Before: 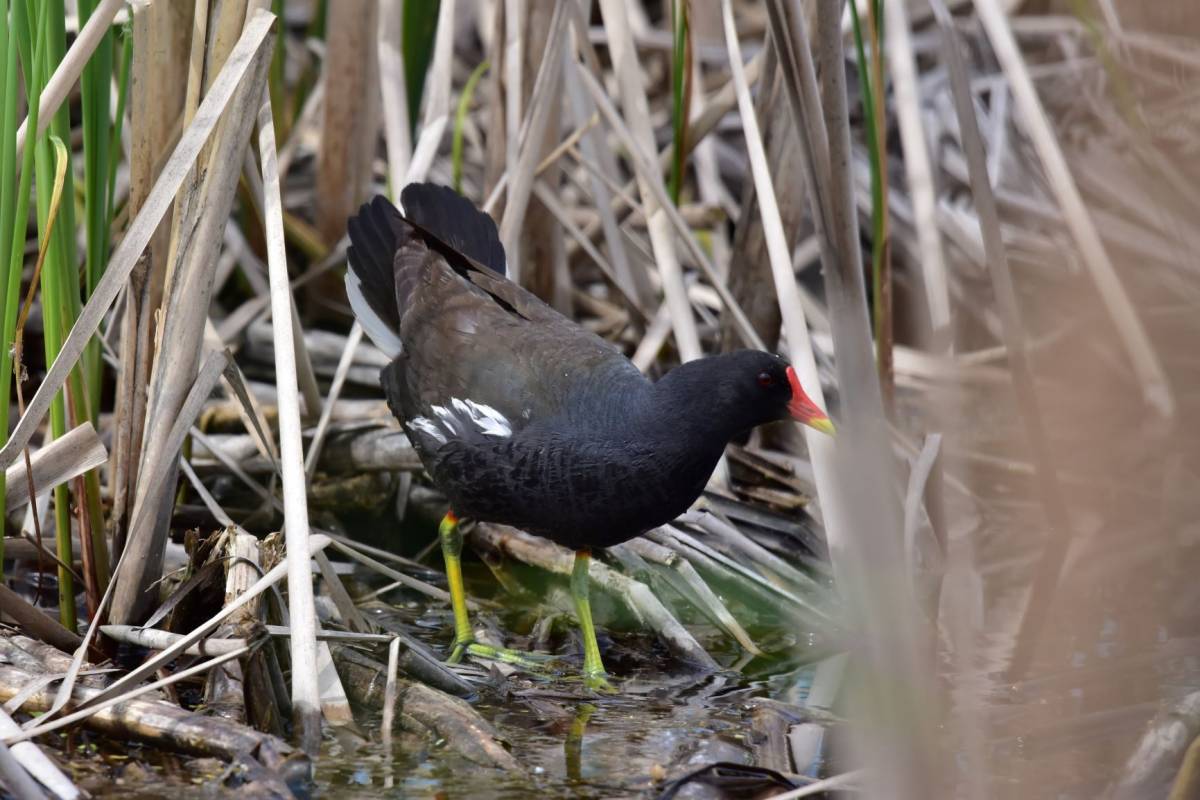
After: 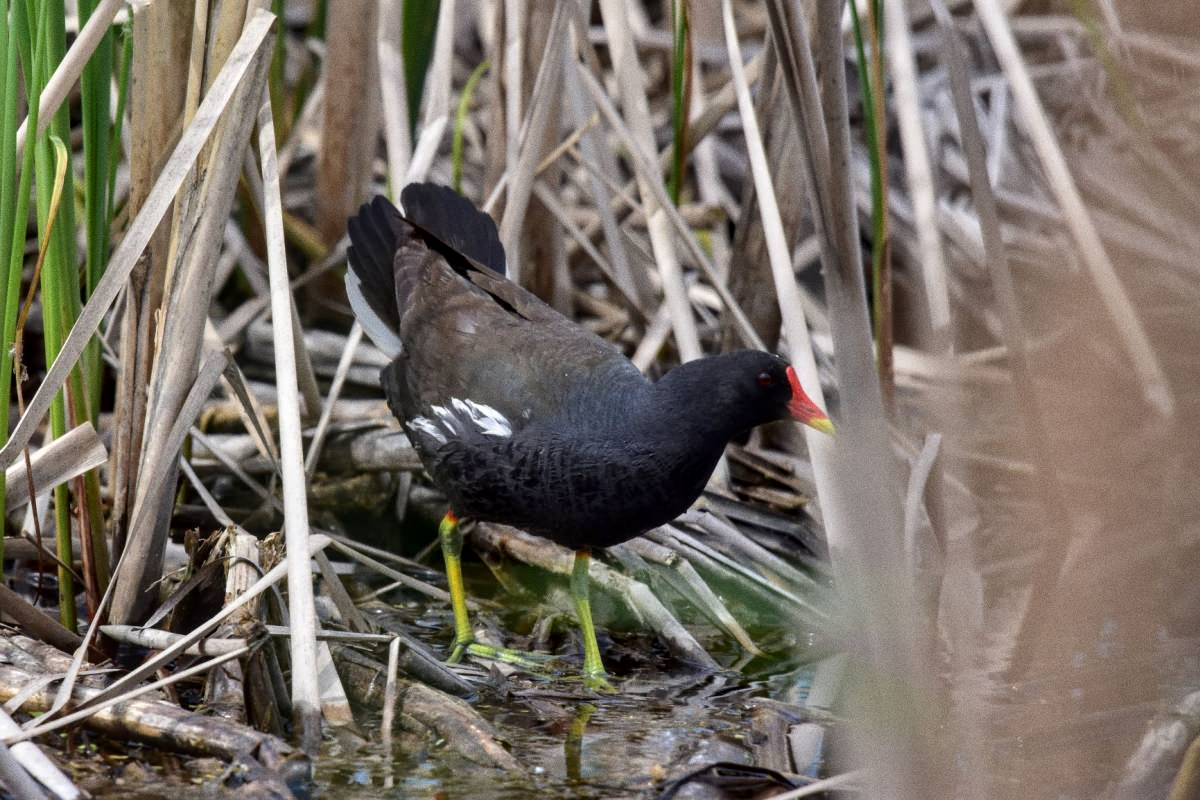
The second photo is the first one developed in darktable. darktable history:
grain: coarseness 0.09 ISO
local contrast: on, module defaults
